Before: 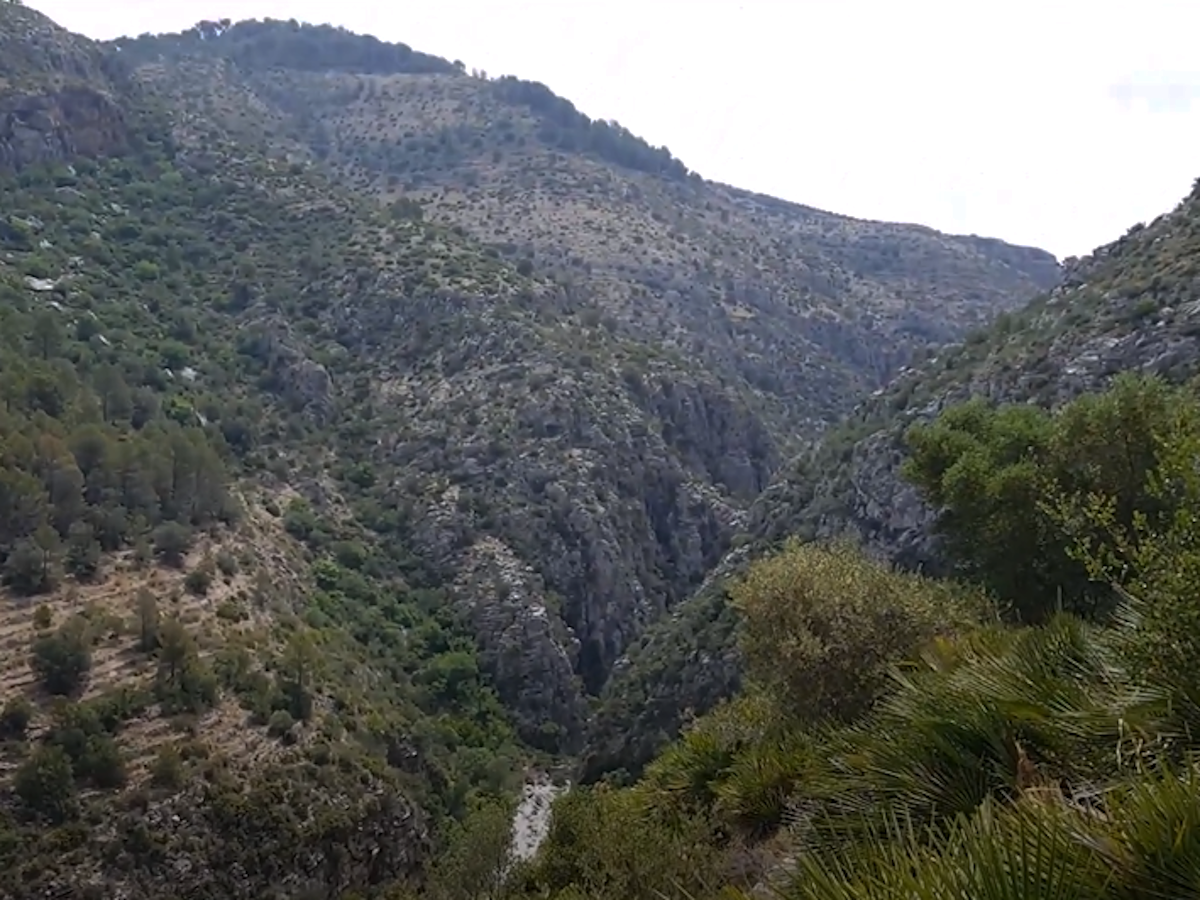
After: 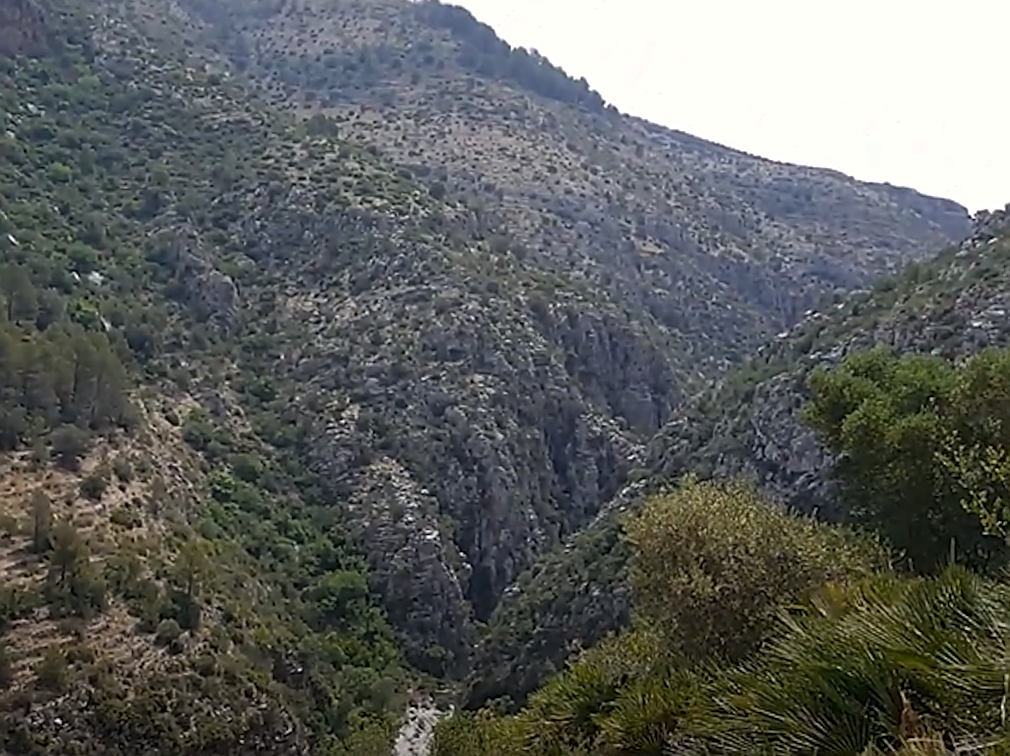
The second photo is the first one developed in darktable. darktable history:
crop and rotate: angle -3.17°, left 5.159%, top 5.175%, right 4.599%, bottom 4.657%
sharpen: amount 1.004
color correction: highlights b* 2.95
